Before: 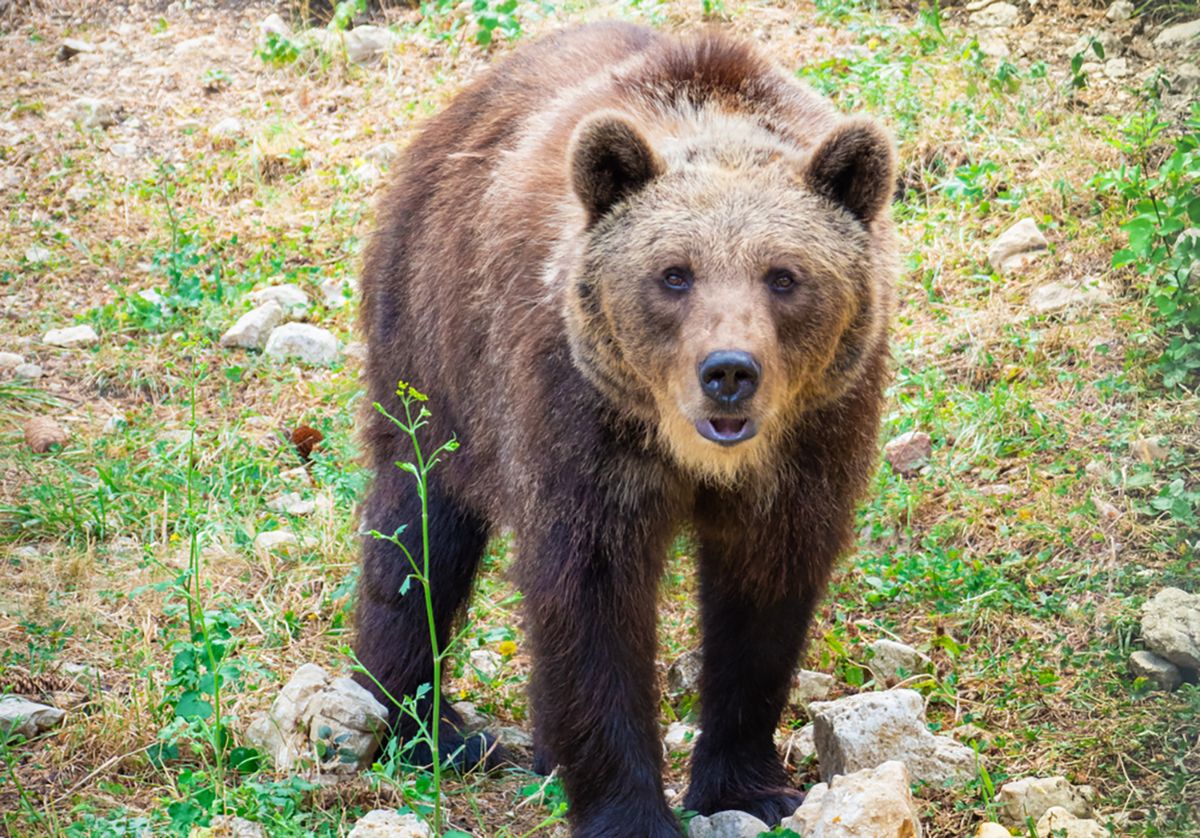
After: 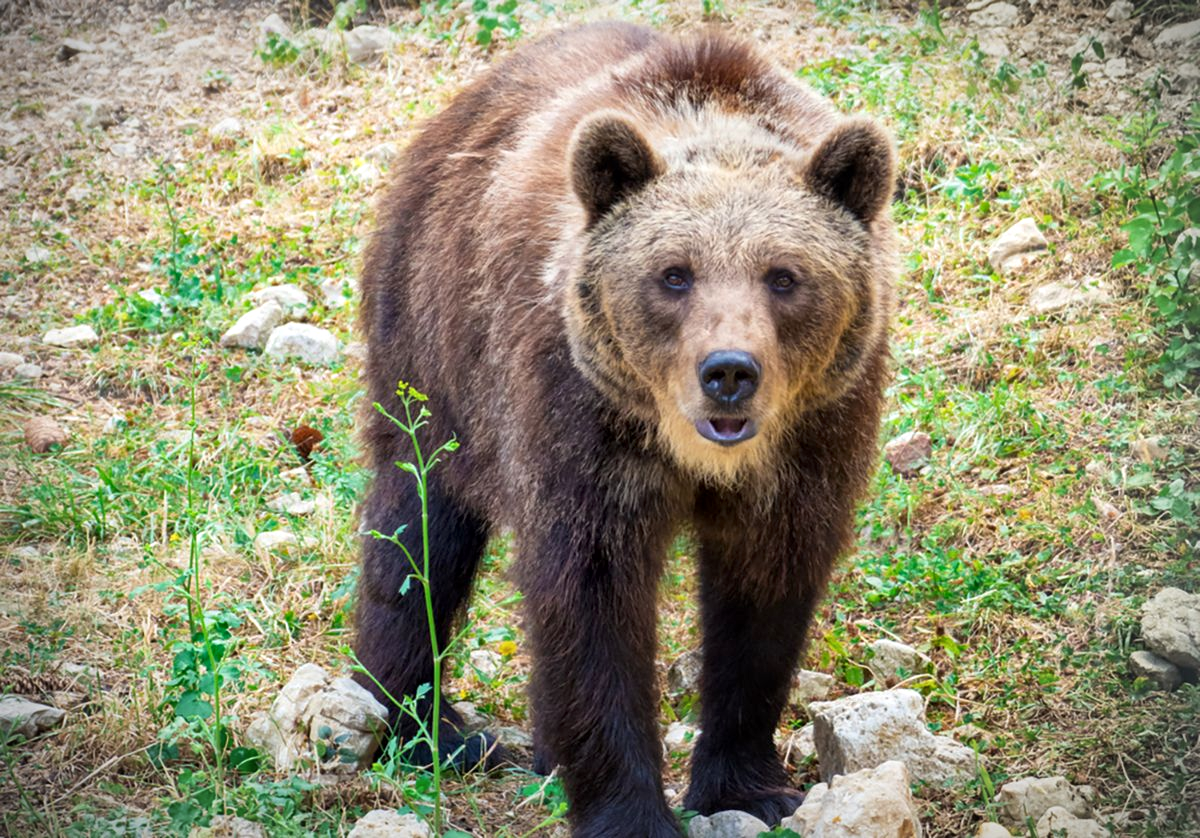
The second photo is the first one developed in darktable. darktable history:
vignetting: fall-off start 87%, automatic ratio true
local contrast: mode bilateral grid, contrast 20, coarseness 50, detail 132%, midtone range 0.2
